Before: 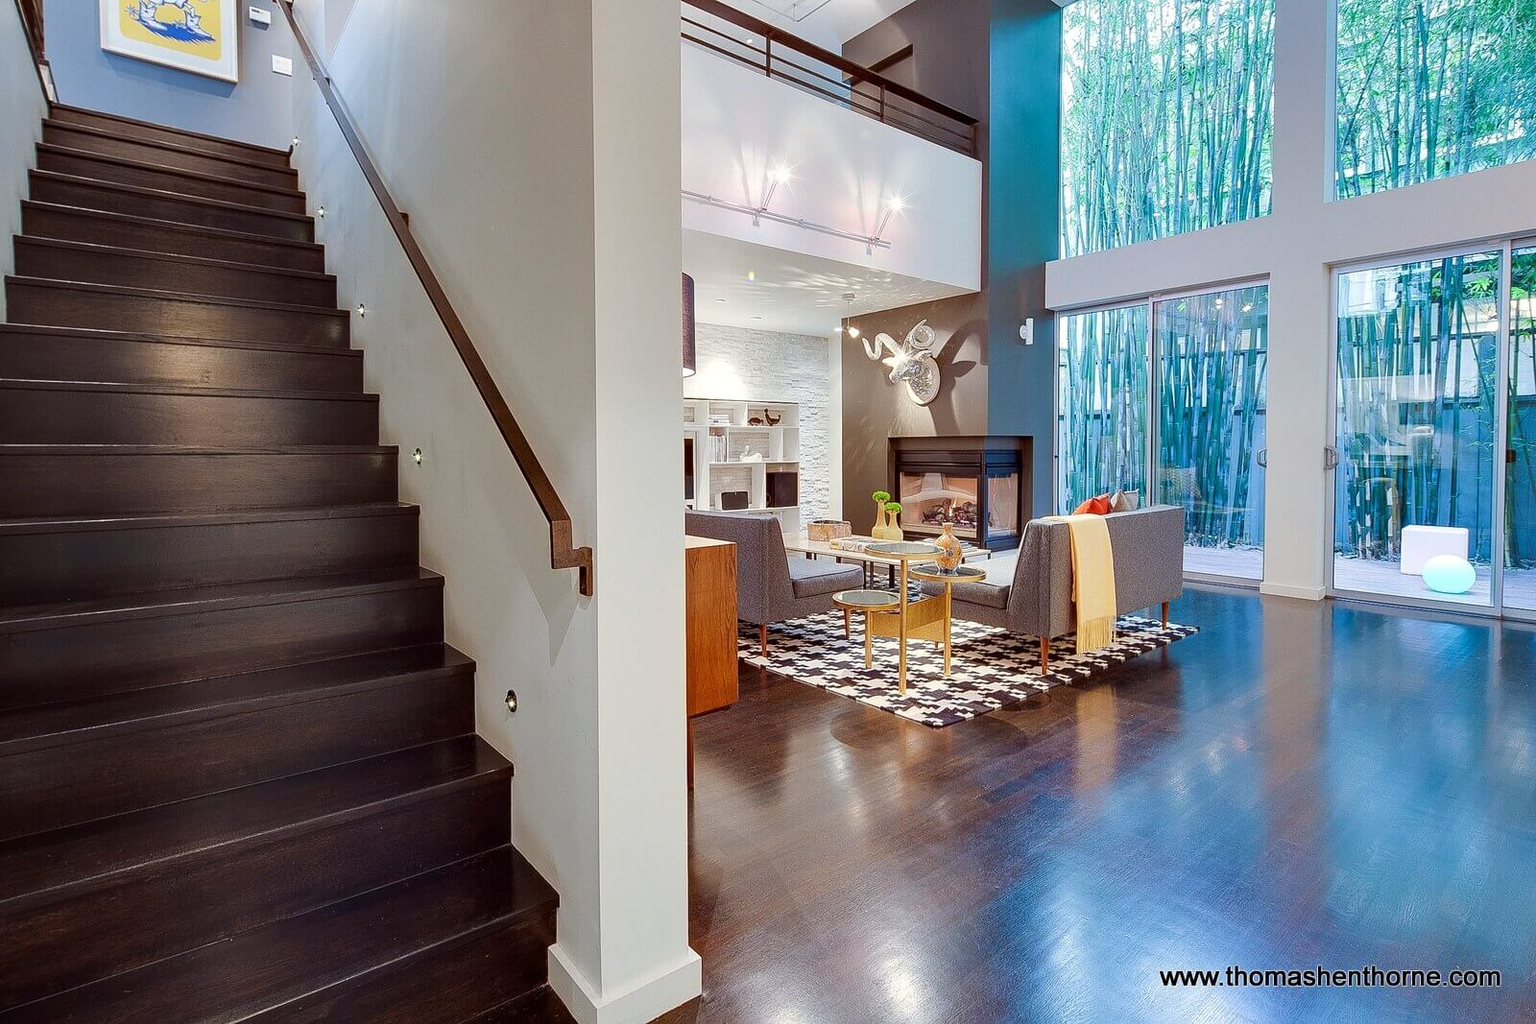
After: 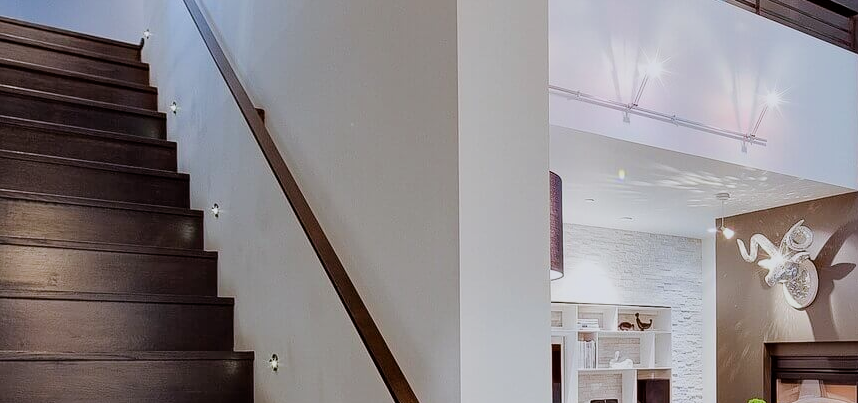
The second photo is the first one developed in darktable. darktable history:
white balance: red 0.984, blue 1.059
filmic rgb: white relative exposure 3.85 EV, hardness 4.3
crop: left 10.121%, top 10.631%, right 36.218%, bottom 51.526%
